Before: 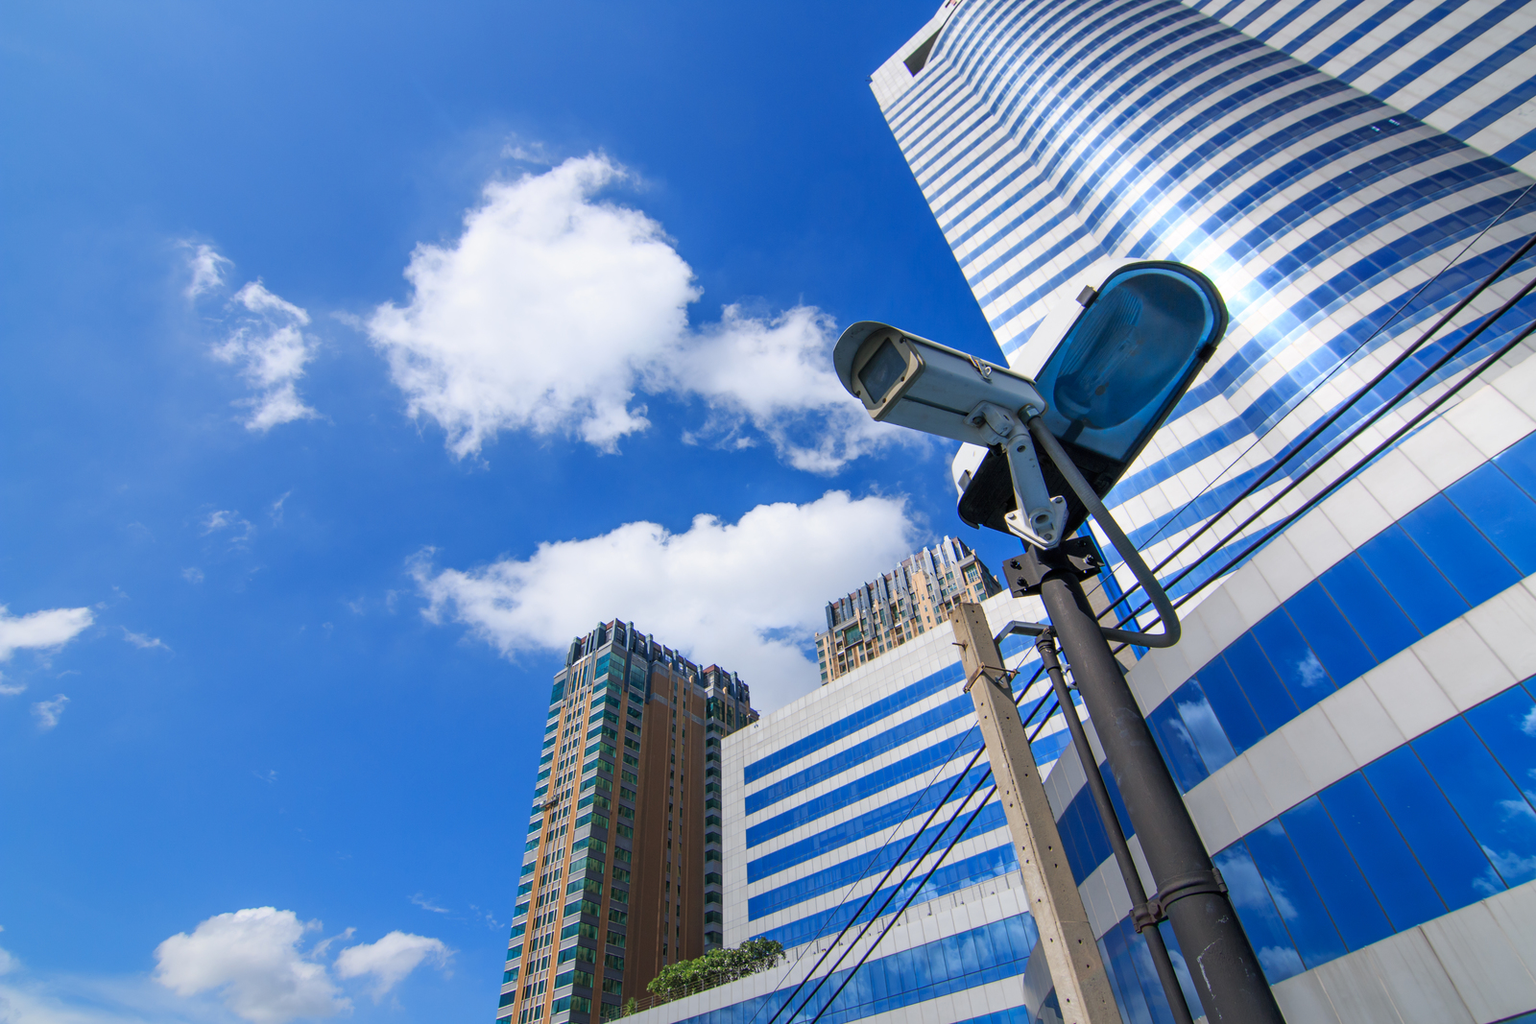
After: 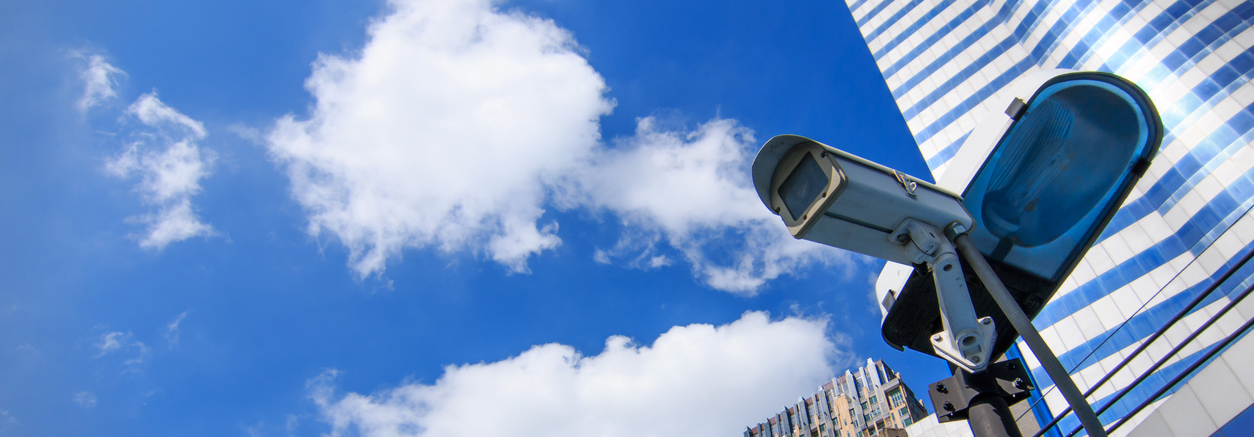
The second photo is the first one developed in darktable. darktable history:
crop: left 7.26%, top 18.782%, right 14.354%, bottom 40.174%
vignetting: fall-off start 85.13%, fall-off radius 80.73%, width/height ratio 1.218
tone equalizer: edges refinement/feathering 500, mask exposure compensation -1.57 EV, preserve details no
